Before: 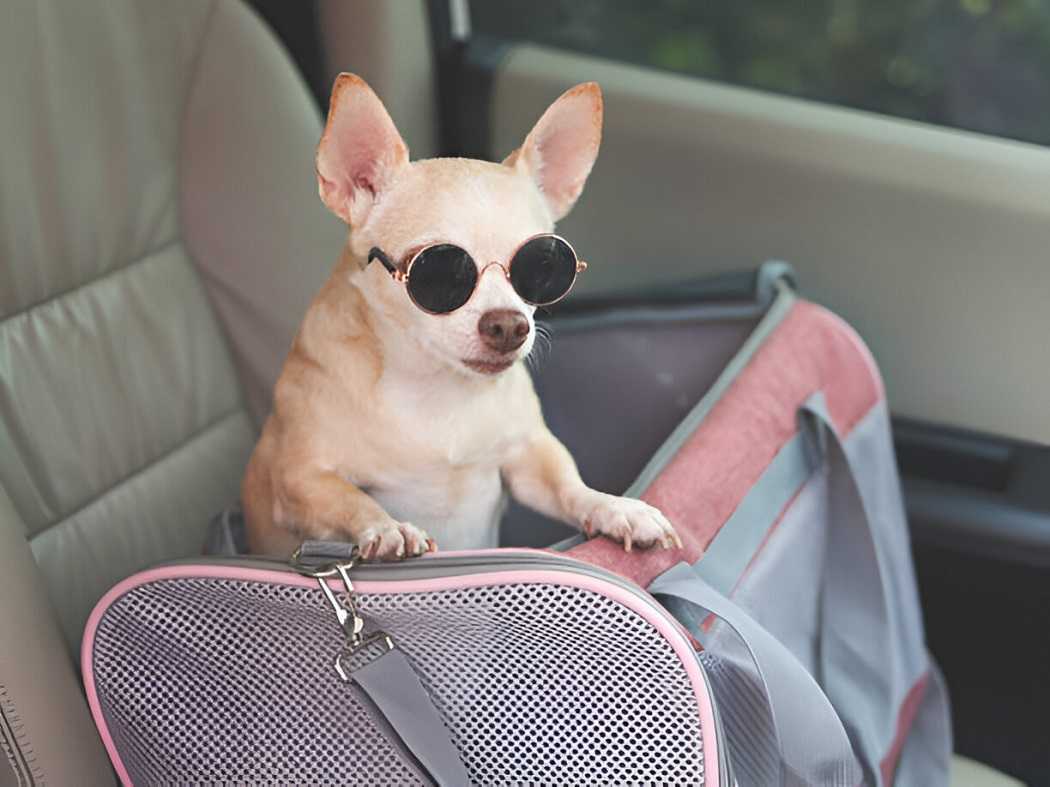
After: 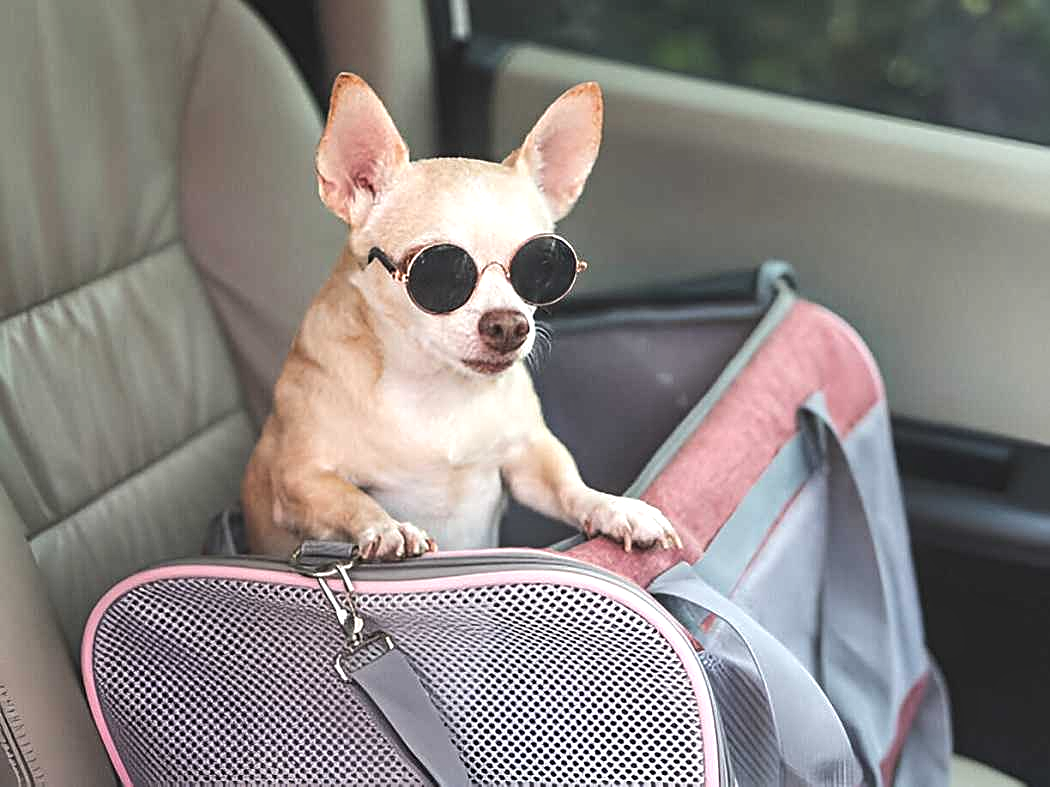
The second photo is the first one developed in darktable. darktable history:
sharpen: on, module defaults
tone equalizer: -8 EV -0.417 EV, -7 EV -0.389 EV, -6 EV -0.333 EV, -5 EV -0.222 EV, -3 EV 0.222 EV, -2 EV 0.333 EV, -1 EV 0.389 EV, +0 EV 0.417 EV, edges refinement/feathering 500, mask exposure compensation -1.57 EV, preserve details no
local contrast: on, module defaults
